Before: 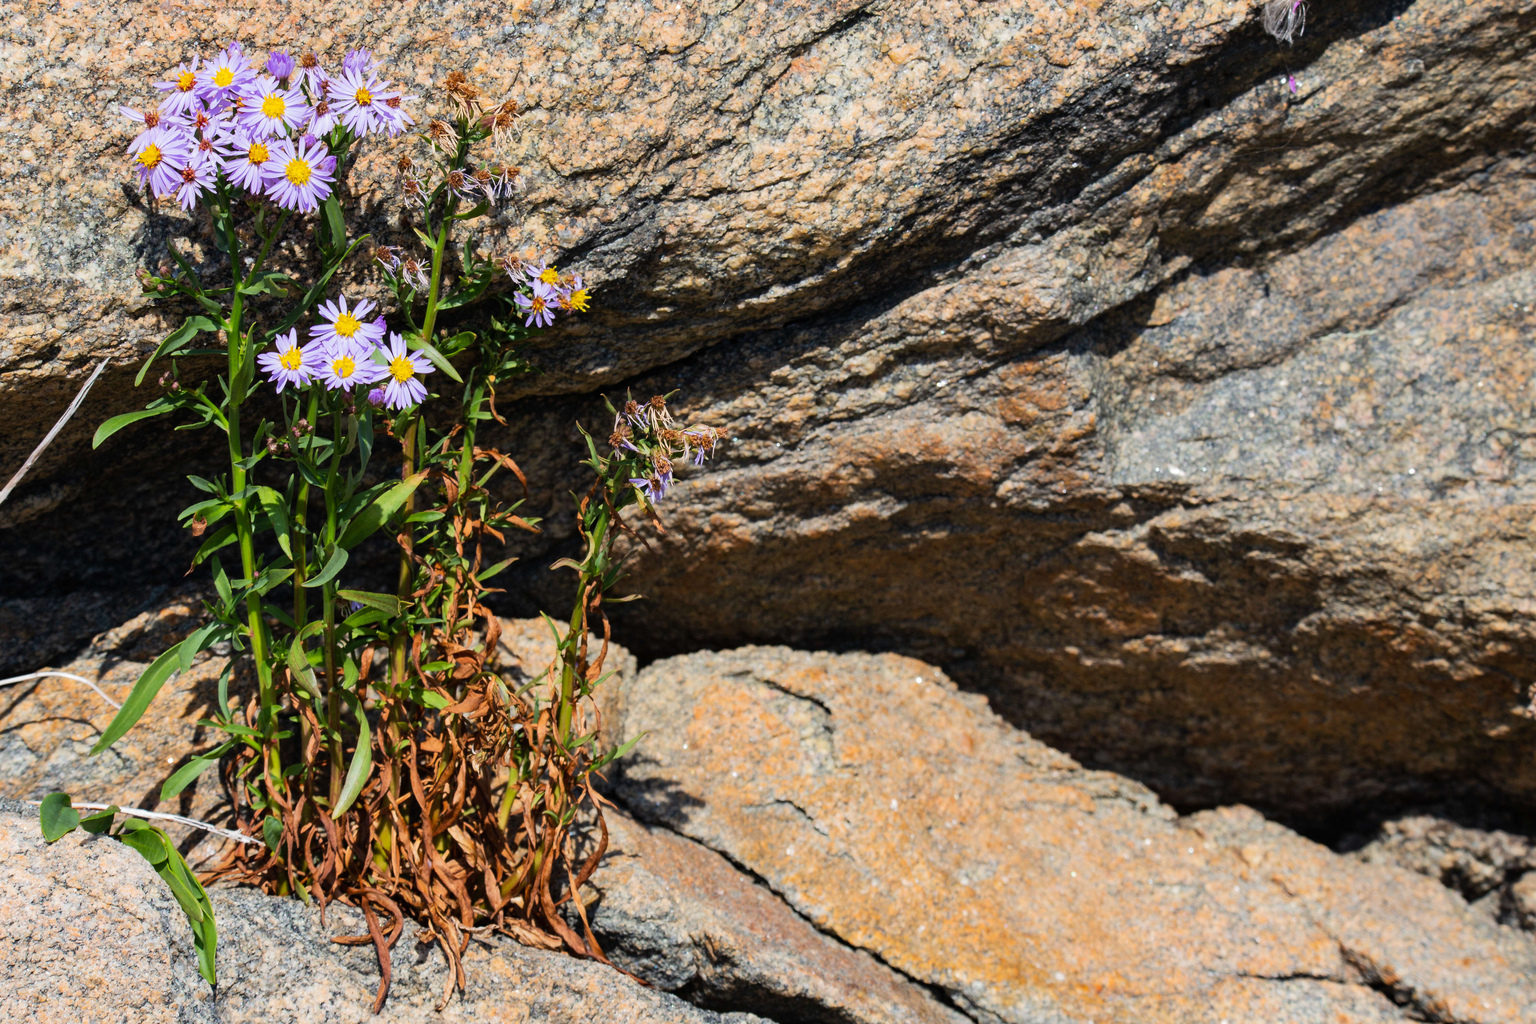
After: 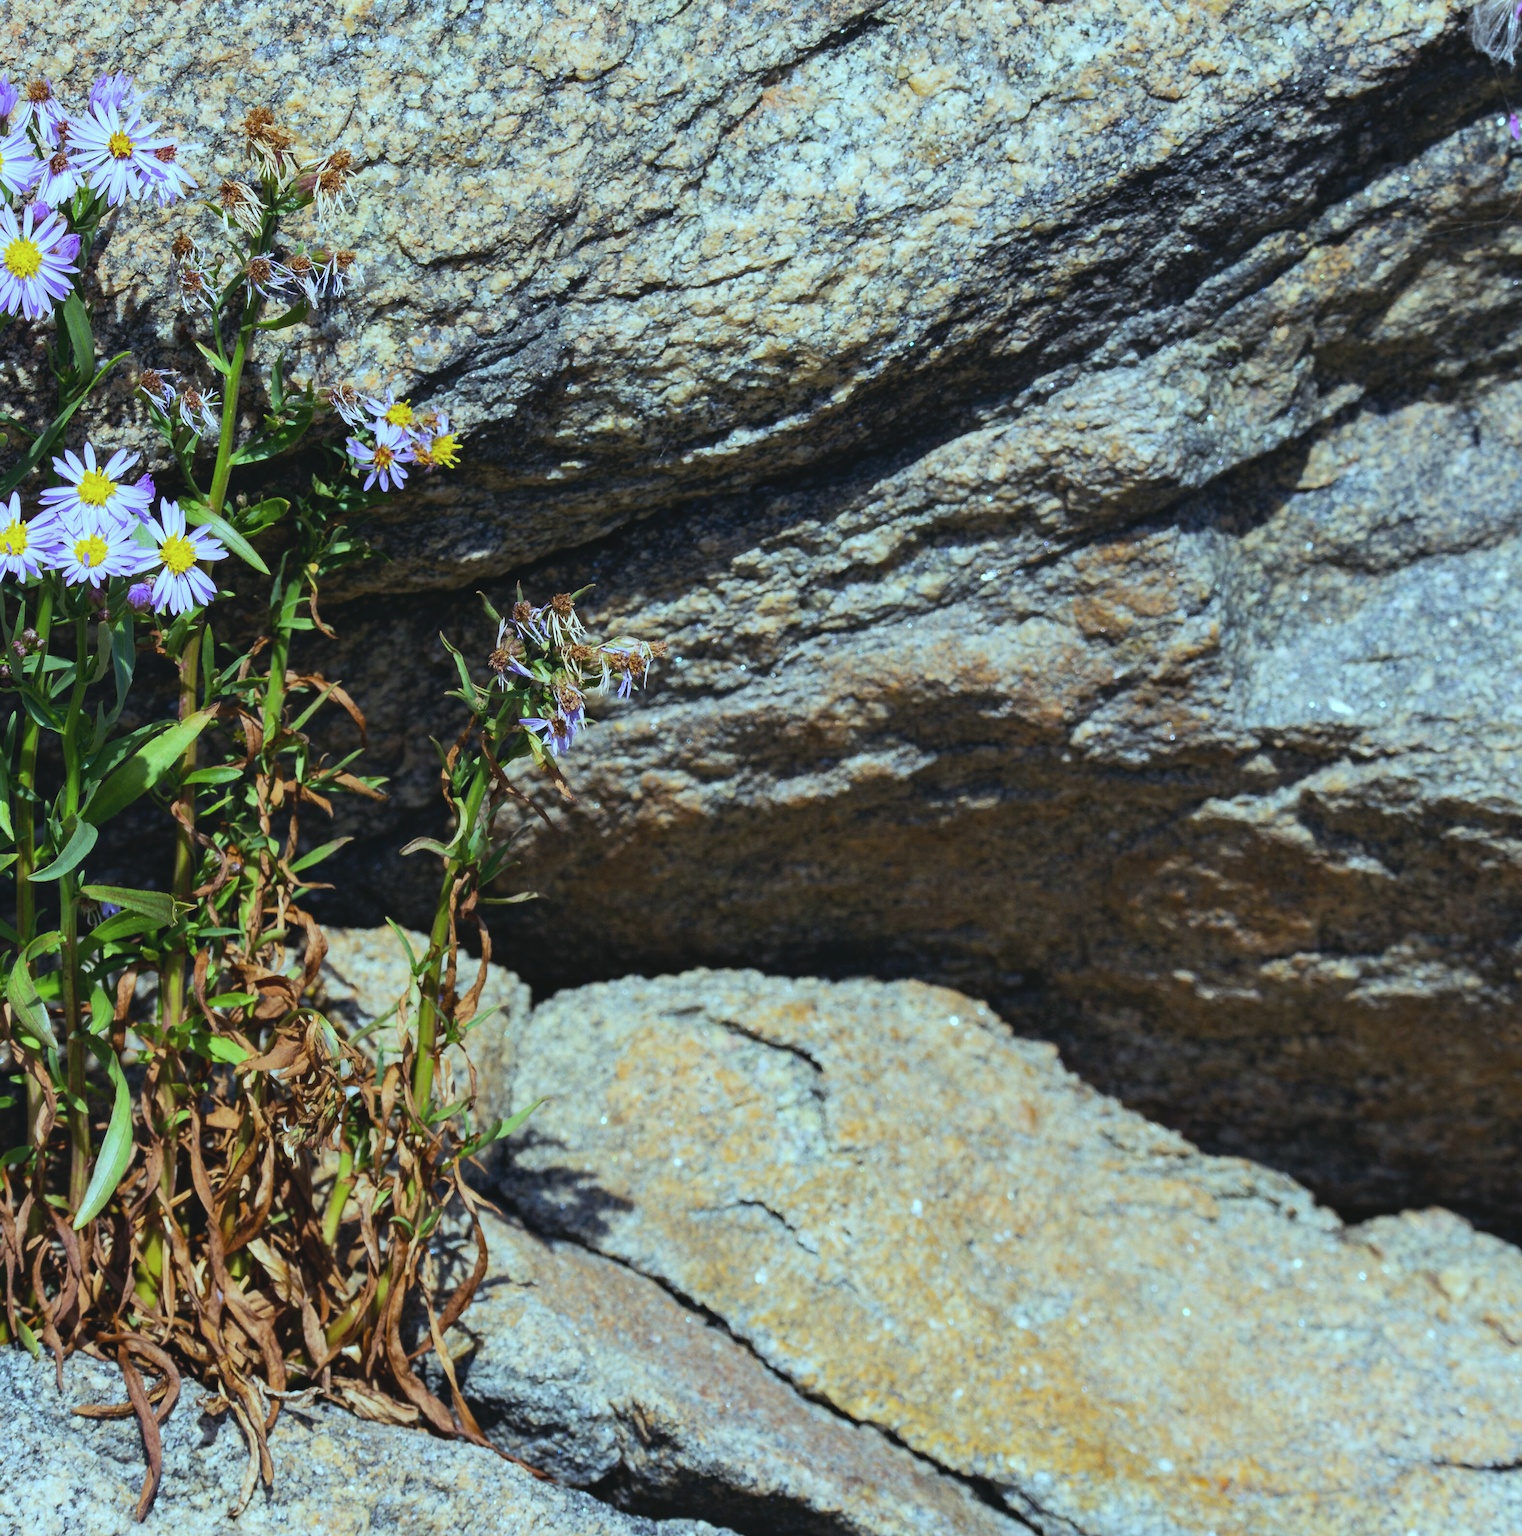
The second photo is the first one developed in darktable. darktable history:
color balance: mode lift, gamma, gain (sRGB), lift [0.997, 0.979, 1.021, 1.011], gamma [1, 1.084, 0.916, 0.998], gain [1, 0.87, 1.13, 1.101], contrast 4.55%, contrast fulcrum 38.24%, output saturation 104.09%
contrast brightness saturation: contrast -0.1, saturation -0.1
white balance: red 0.967, blue 1.119, emerald 0.756
crop and rotate: left 18.442%, right 15.508%
